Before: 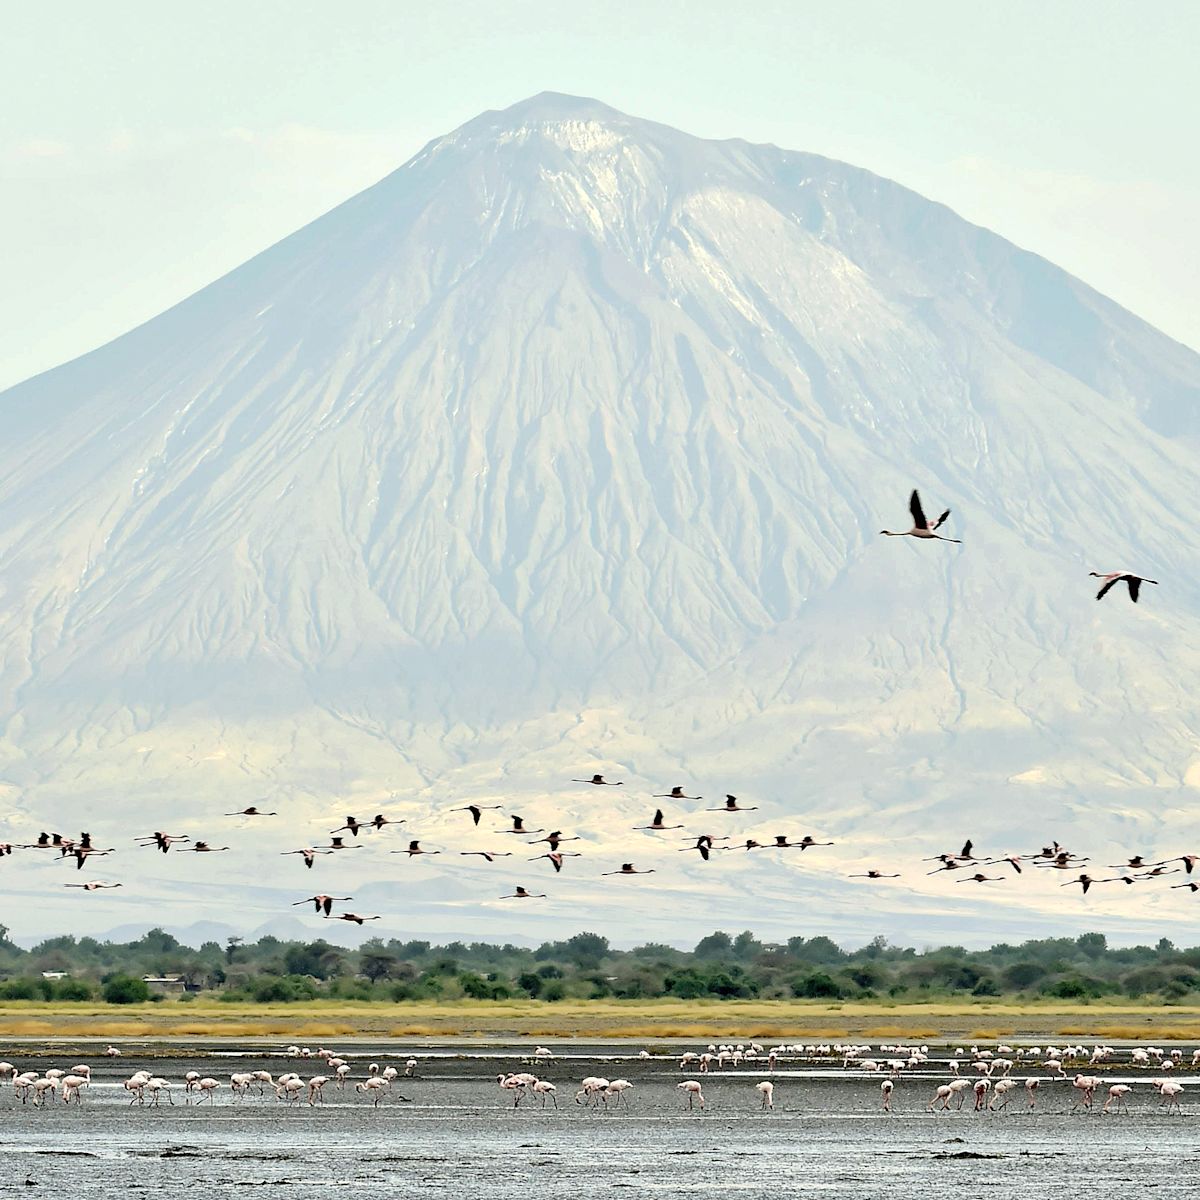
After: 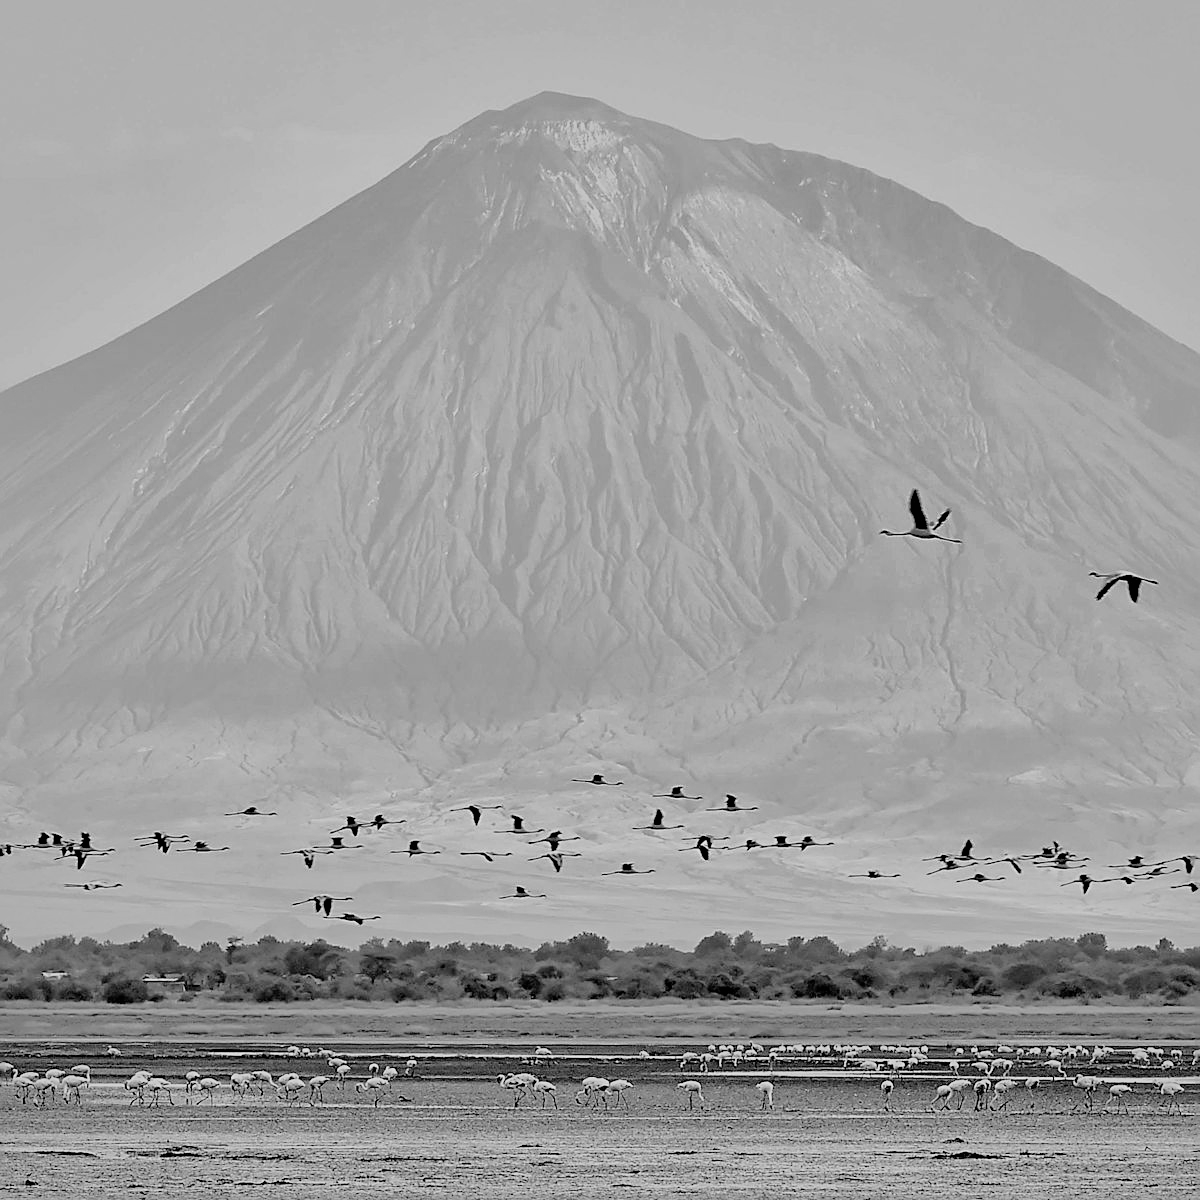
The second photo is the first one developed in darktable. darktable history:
sharpen: on, module defaults
monochrome: a -11.7, b 1.62, size 0.5, highlights 0.38
filmic rgb: hardness 4.17
shadows and highlights: shadows 40, highlights -60
